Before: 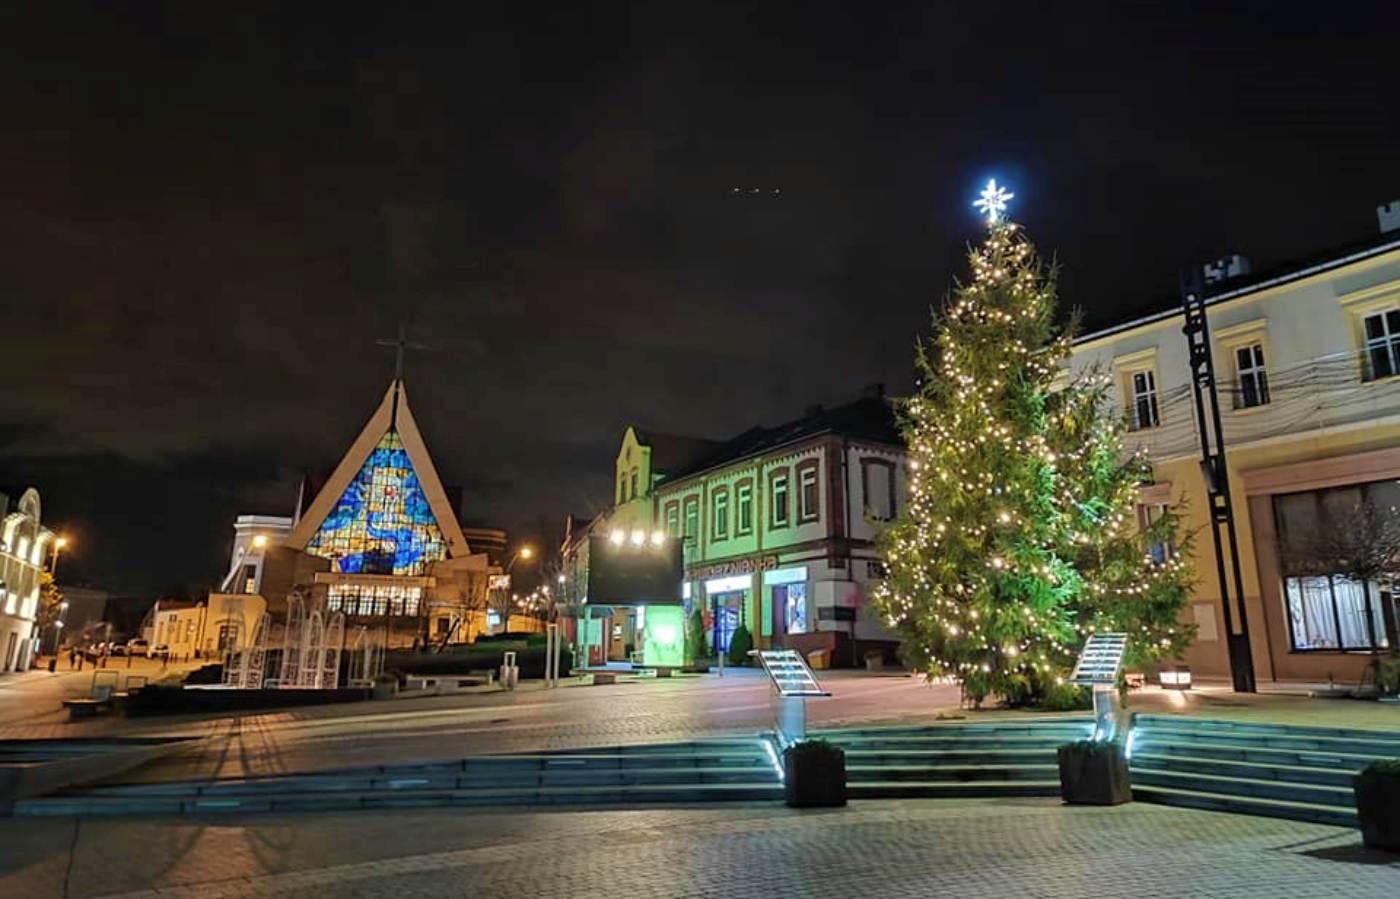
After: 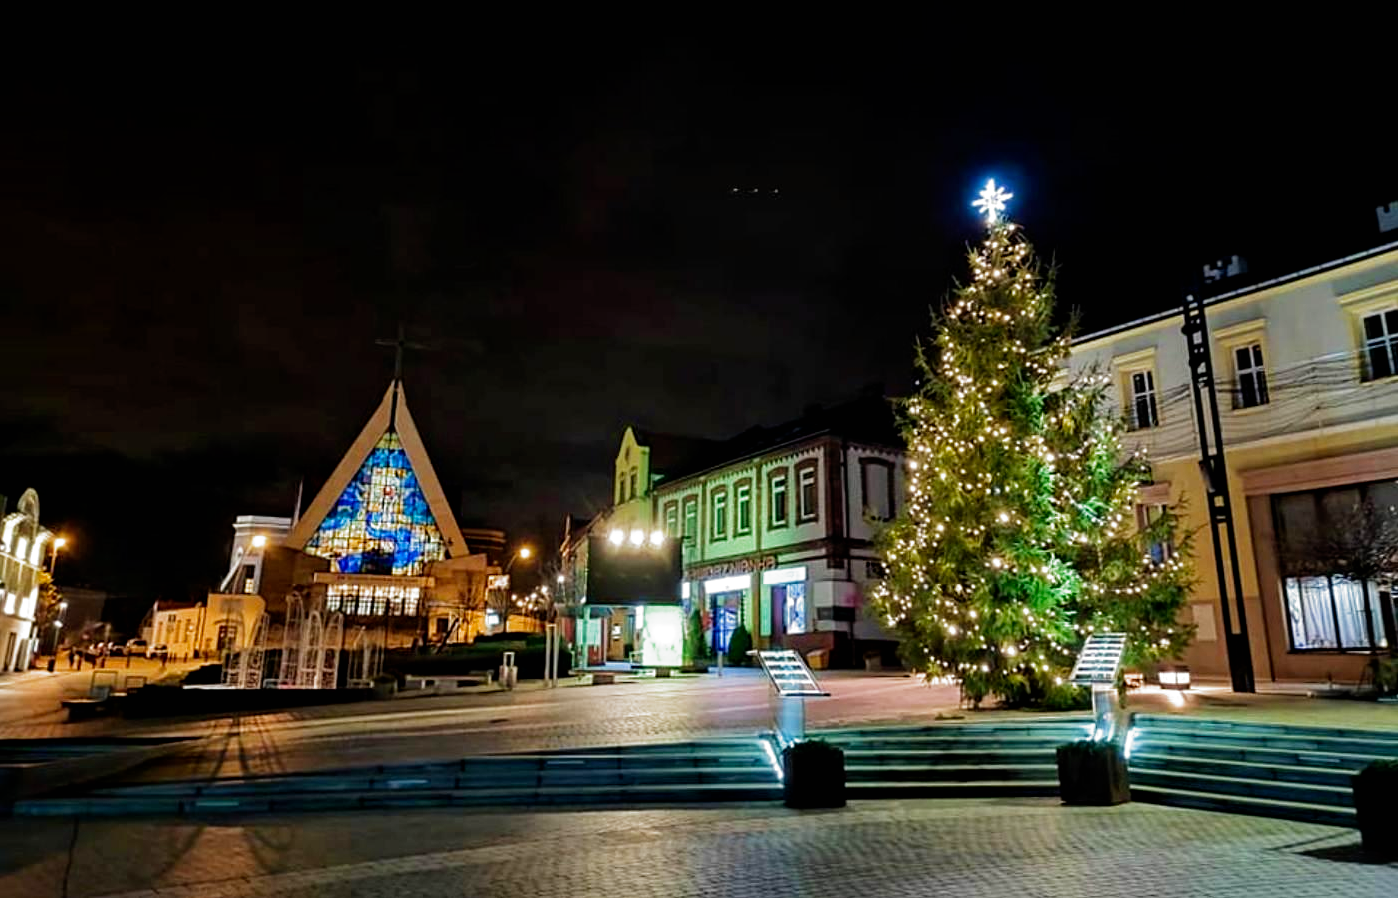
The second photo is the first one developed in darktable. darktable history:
crop and rotate: left 0.126%
filmic rgb: black relative exposure -8.2 EV, white relative exposure 2.2 EV, threshold 3 EV, hardness 7.11, latitude 75%, contrast 1.325, highlights saturation mix -2%, shadows ↔ highlights balance 30%, preserve chrominance no, color science v5 (2021), contrast in shadows safe, contrast in highlights safe, enable highlight reconstruction true
